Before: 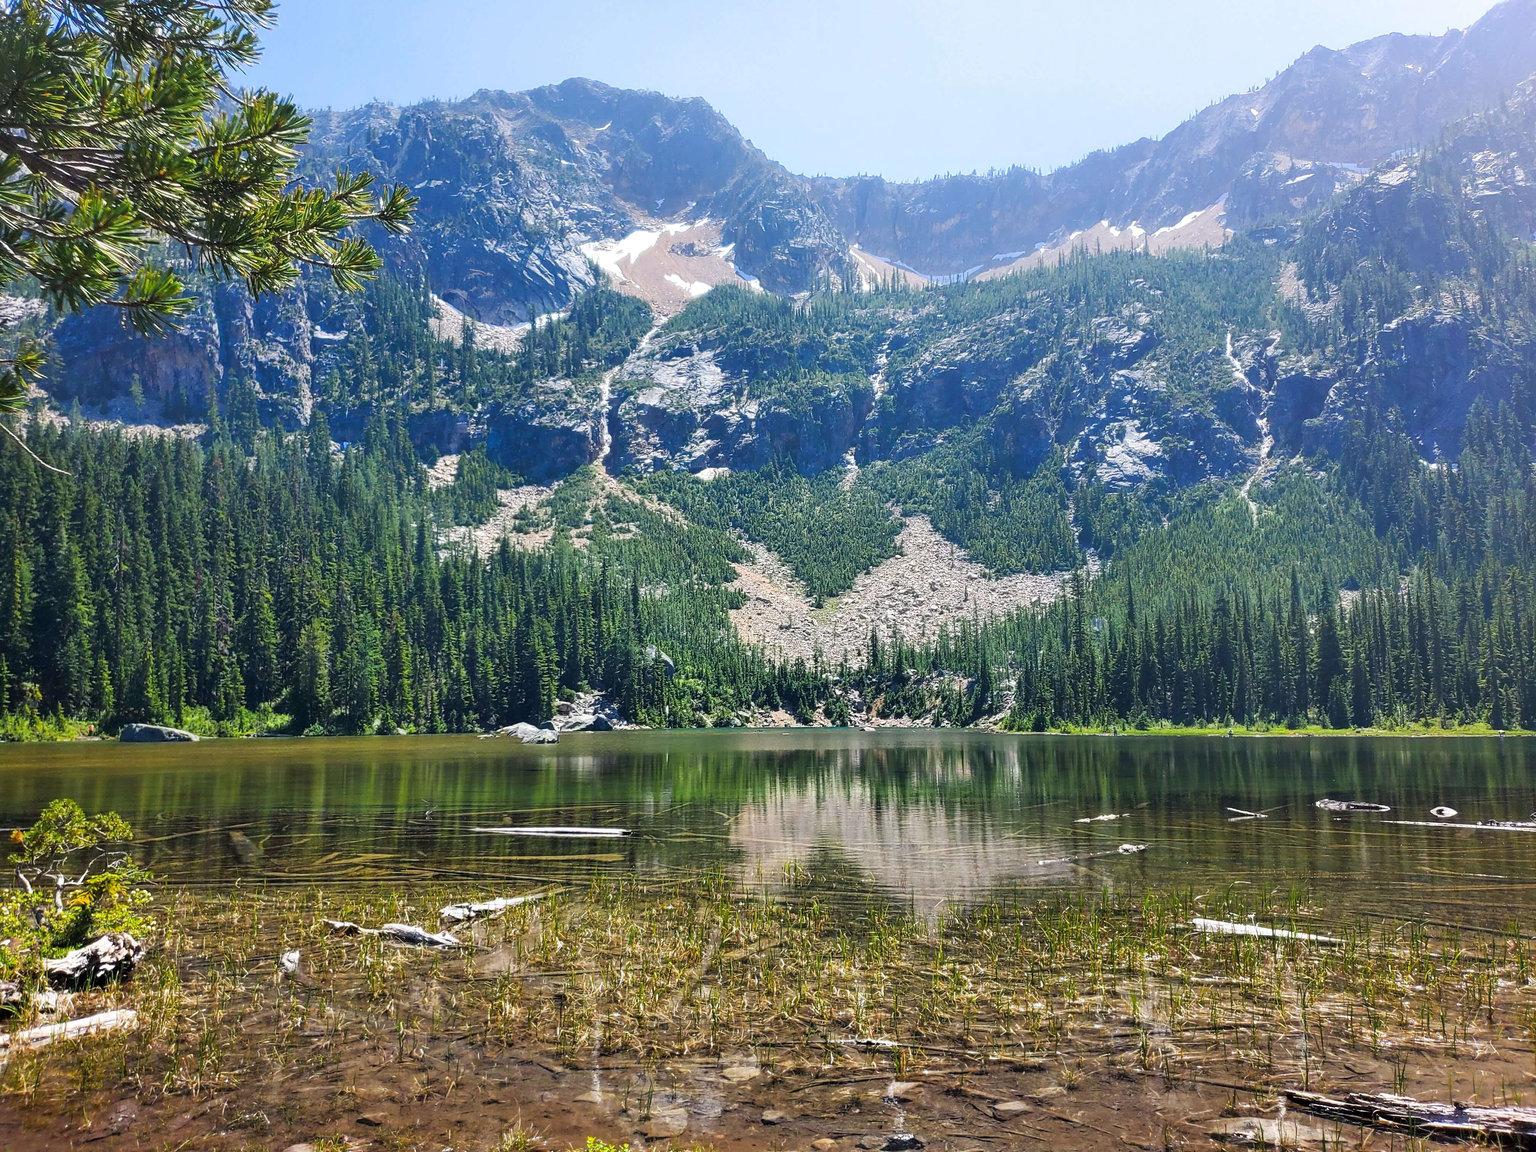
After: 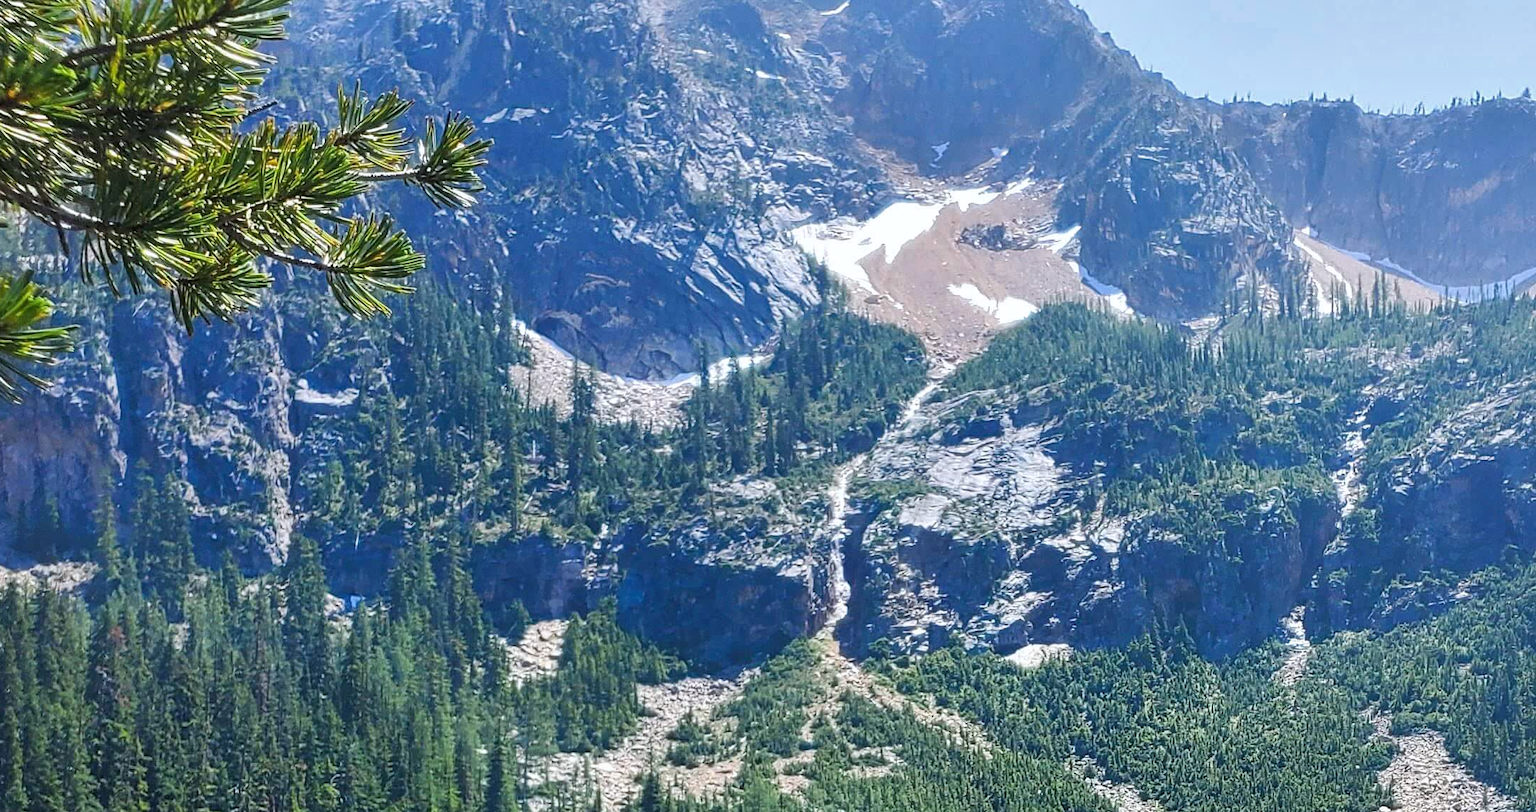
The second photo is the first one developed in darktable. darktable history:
crop: left 10.121%, top 10.631%, right 36.218%, bottom 51.526%
exposure: compensate highlight preservation false
shadows and highlights: radius 108.52, shadows 23.73, highlights -59.32, low approximation 0.01, soften with gaussian
color balance rgb: global vibrance 0.5%
white balance: red 0.988, blue 1.017
